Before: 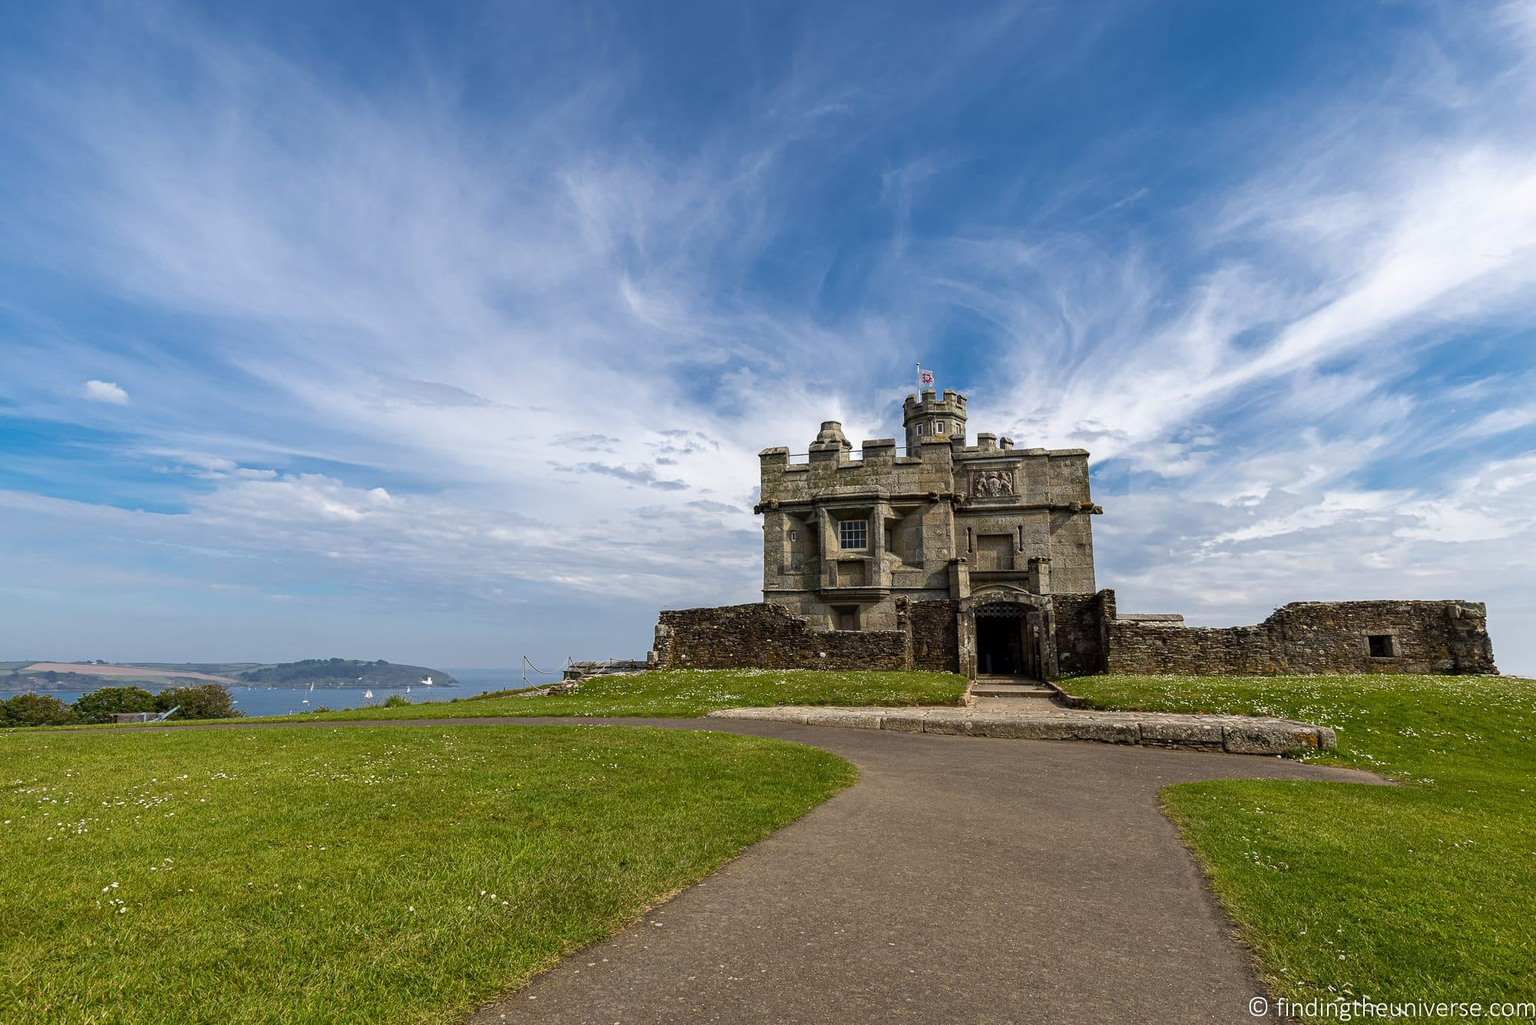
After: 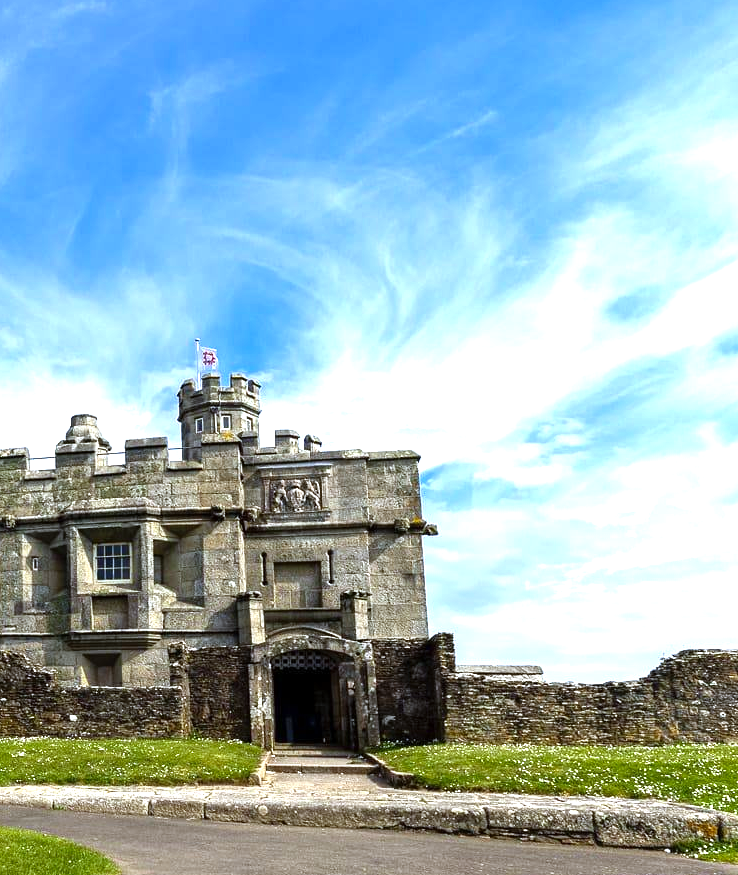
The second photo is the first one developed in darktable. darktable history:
crop and rotate: left 49.936%, top 10.094%, right 13.136%, bottom 24.256%
white balance: red 0.924, blue 1.095
levels: levels [0, 0.352, 0.703]
